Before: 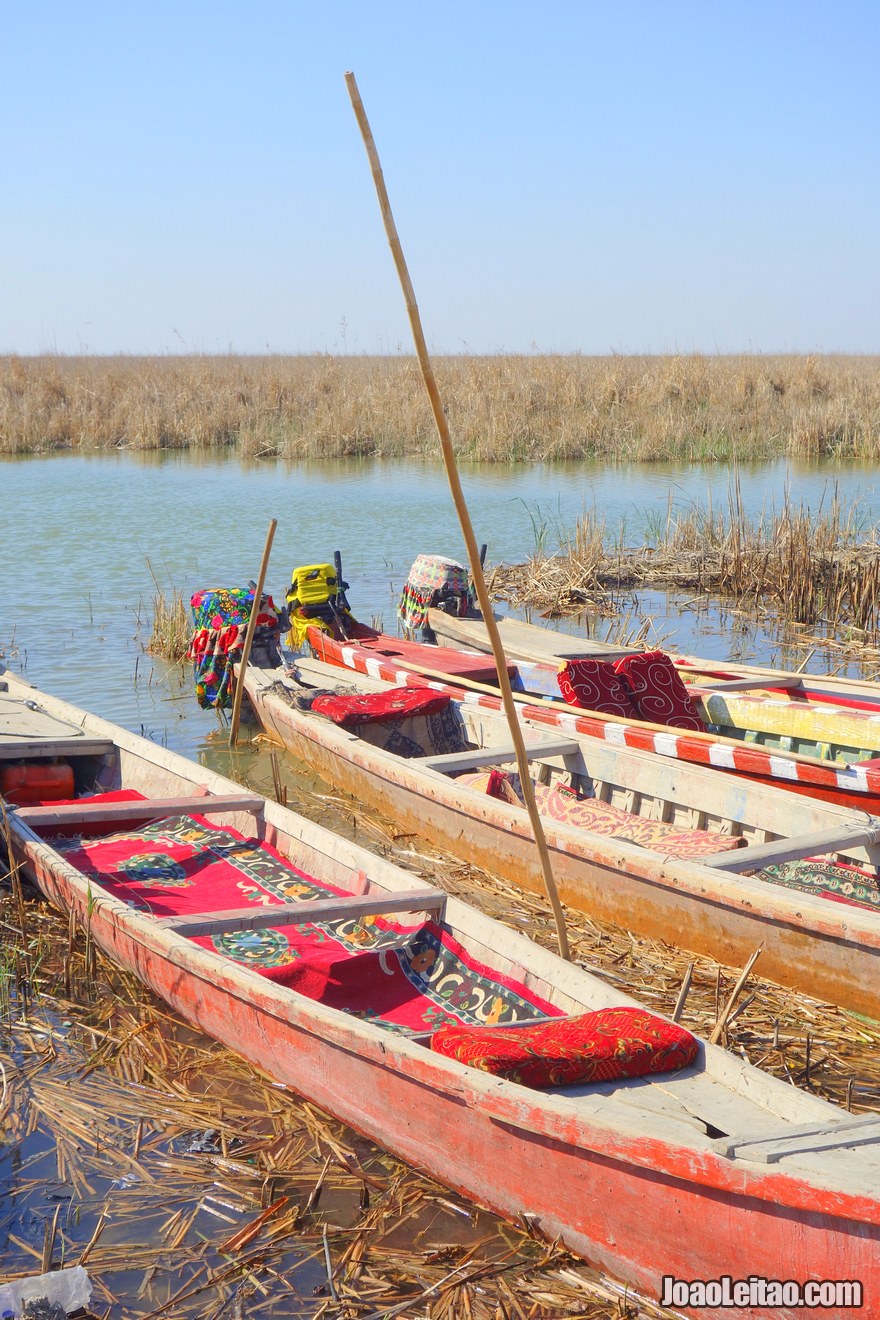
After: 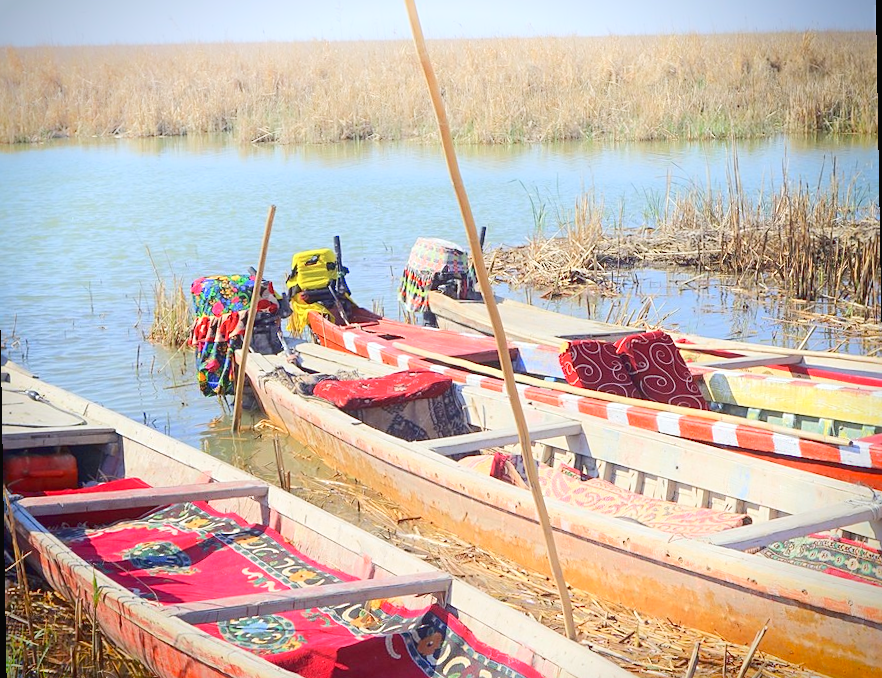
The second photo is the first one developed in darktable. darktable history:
tone curve: curves: ch0 [(0, 0.028) (0.138, 0.156) (0.468, 0.516) (0.754, 0.823) (1, 1)], color space Lab, linked channels, preserve colors none
shadows and highlights: highlights 70.7, soften with gaussian
crop and rotate: top 23.043%, bottom 23.437%
white balance: red 0.976, blue 1.04
rotate and perspective: rotation -1°, crop left 0.011, crop right 0.989, crop top 0.025, crop bottom 0.975
vignetting: fall-off start 88.53%, fall-off radius 44.2%, saturation 0.376, width/height ratio 1.161
sharpen: radius 1.864, amount 0.398, threshold 1.271
